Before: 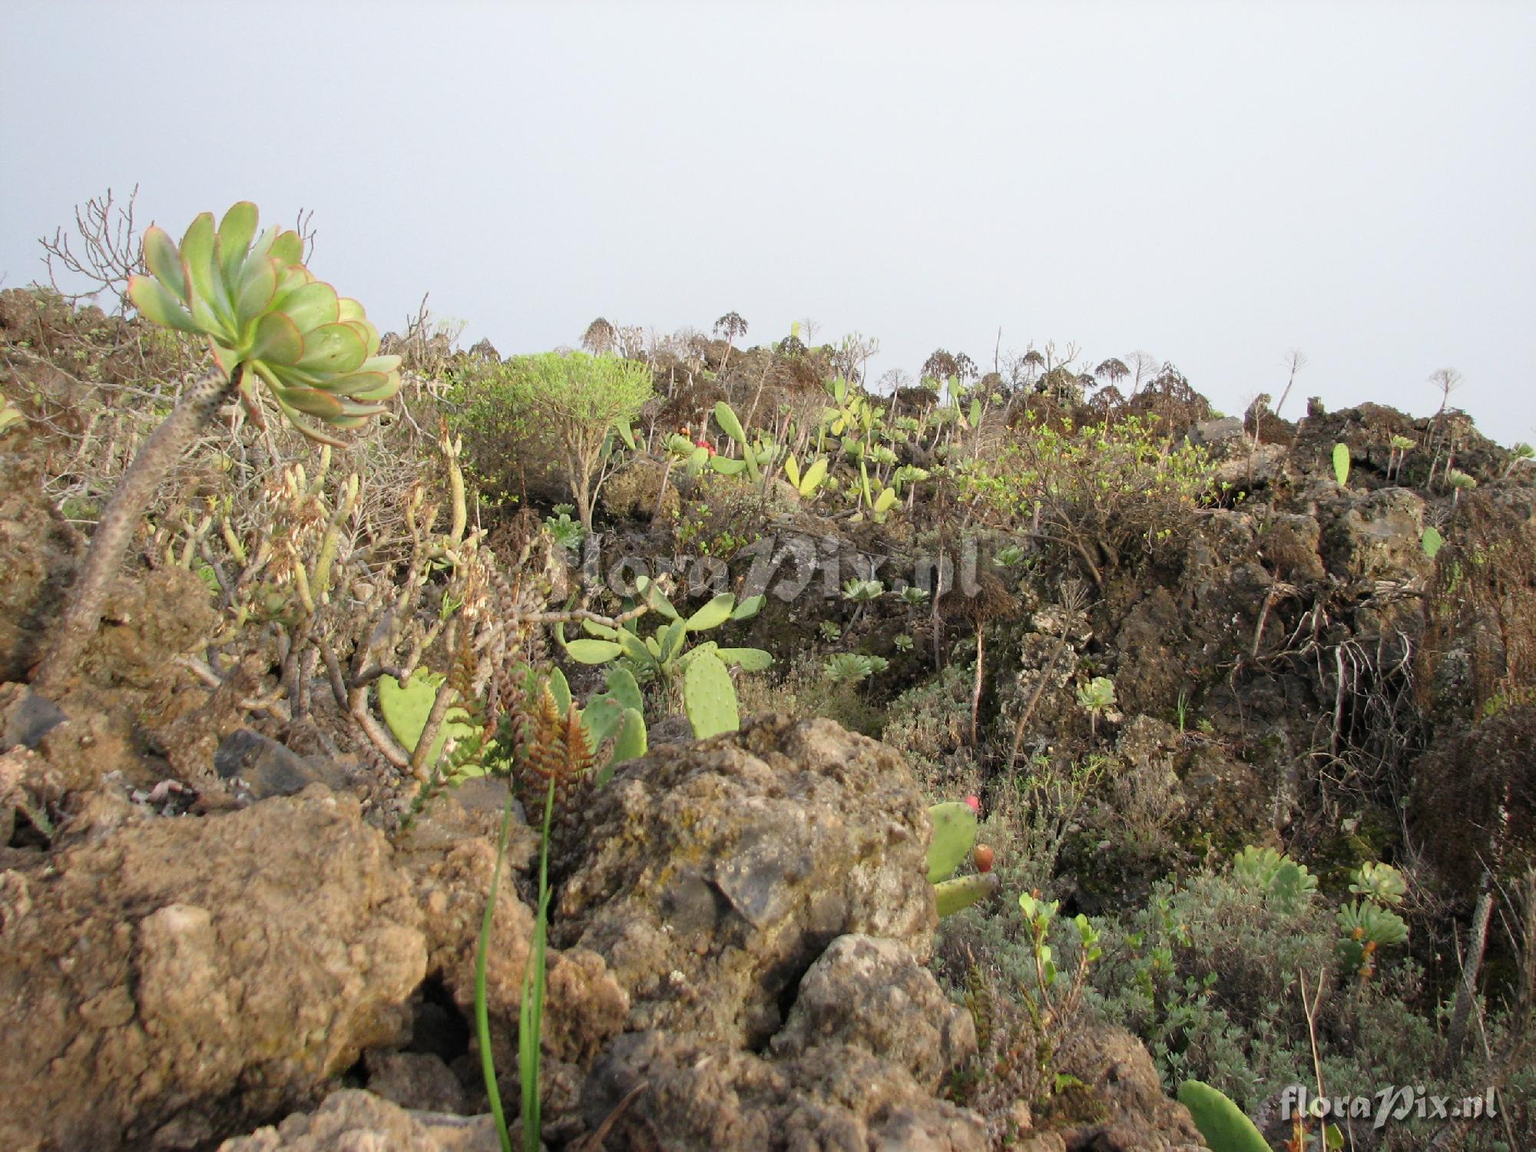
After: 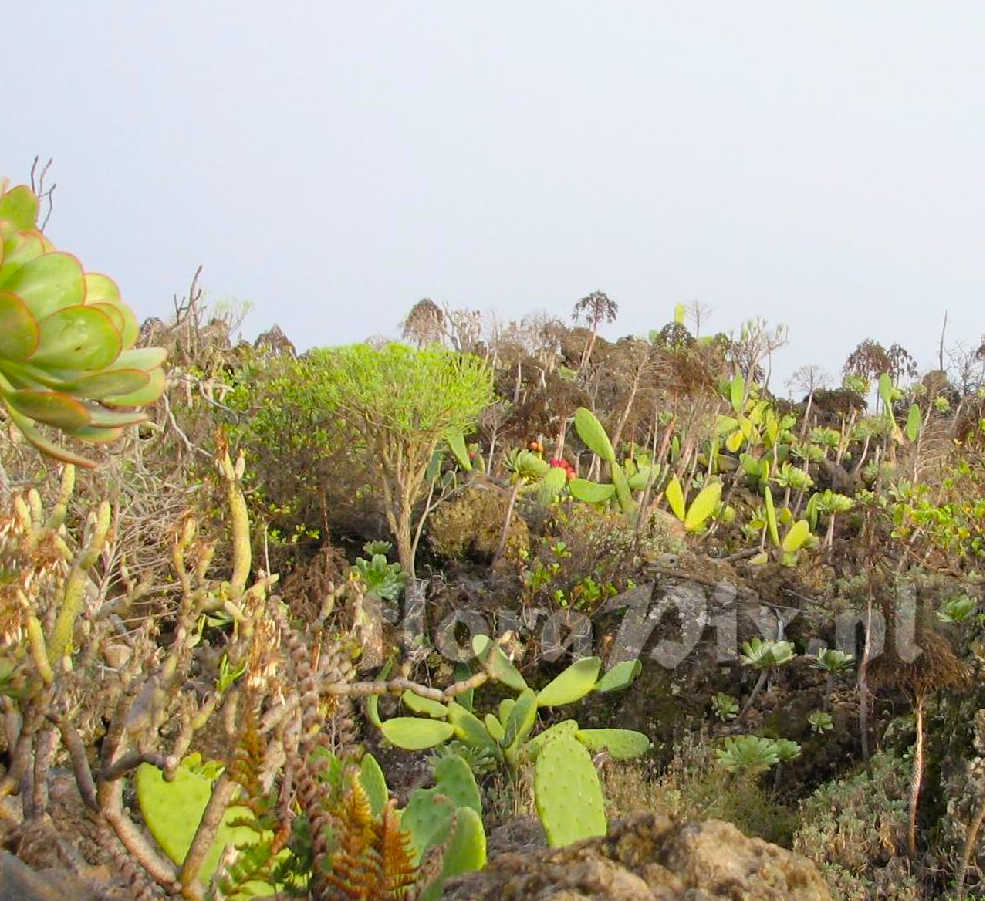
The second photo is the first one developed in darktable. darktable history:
color balance rgb: perceptual saturation grading › global saturation 25%, global vibrance 20%
crop: left 17.835%, top 7.675%, right 32.881%, bottom 32.213%
